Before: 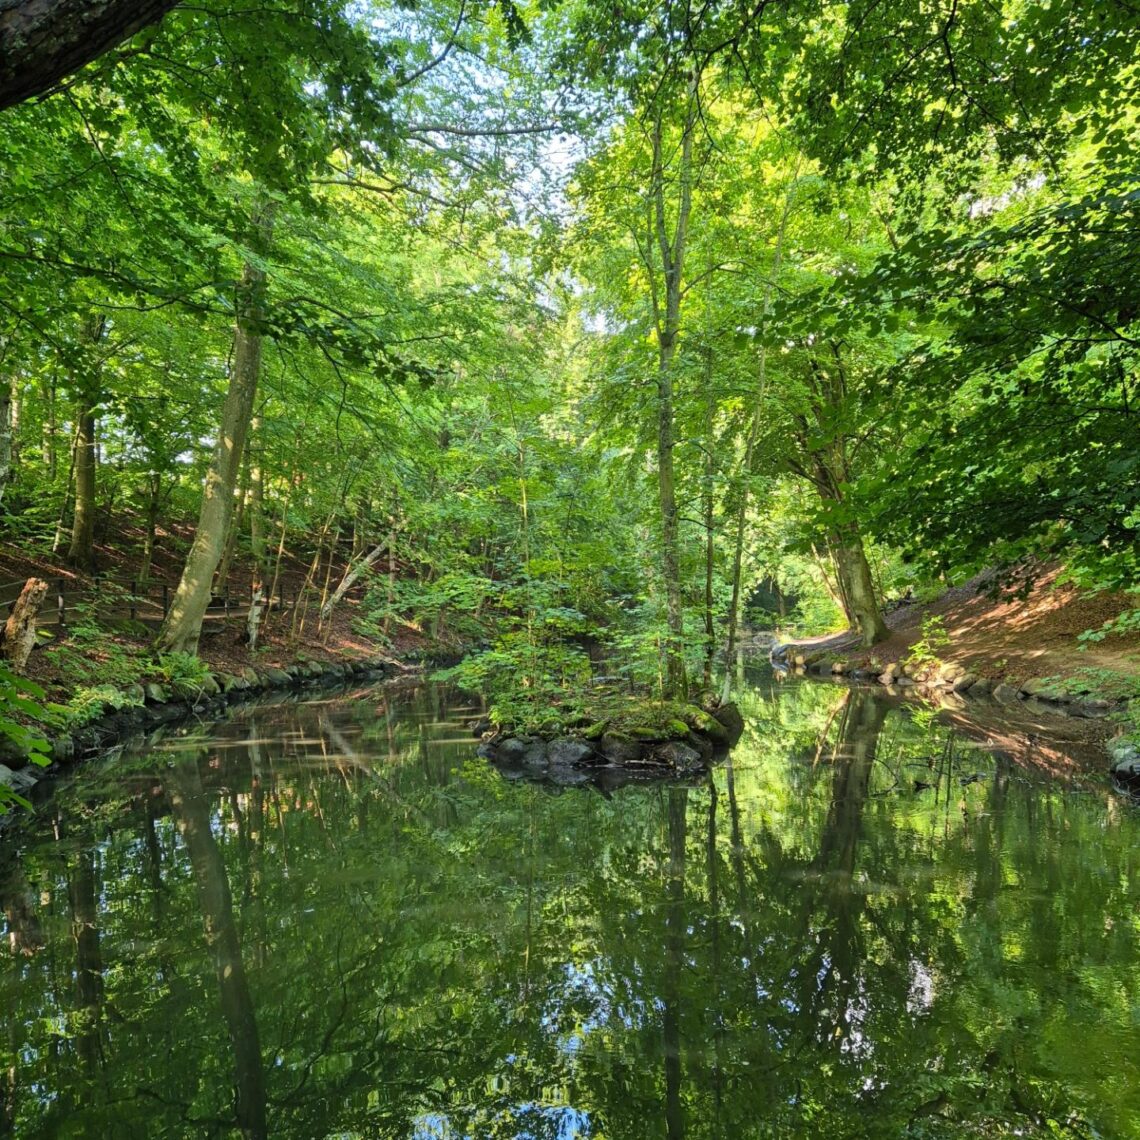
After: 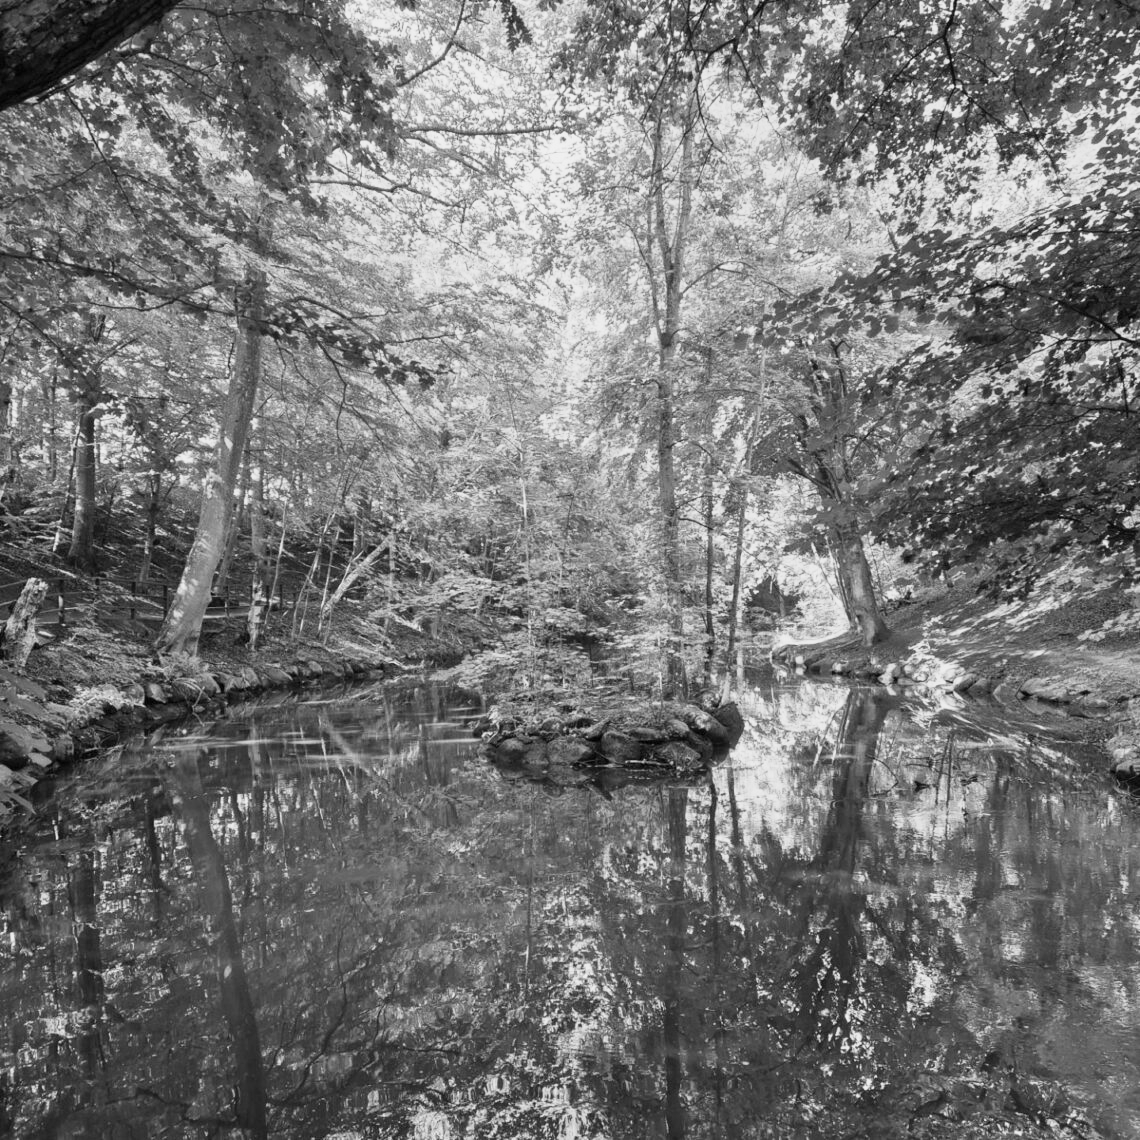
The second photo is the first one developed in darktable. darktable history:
base curve: curves: ch0 [(0, 0) (0.088, 0.125) (0.176, 0.251) (0.354, 0.501) (0.613, 0.749) (1, 0.877)], preserve colors none
monochrome: on, module defaults
